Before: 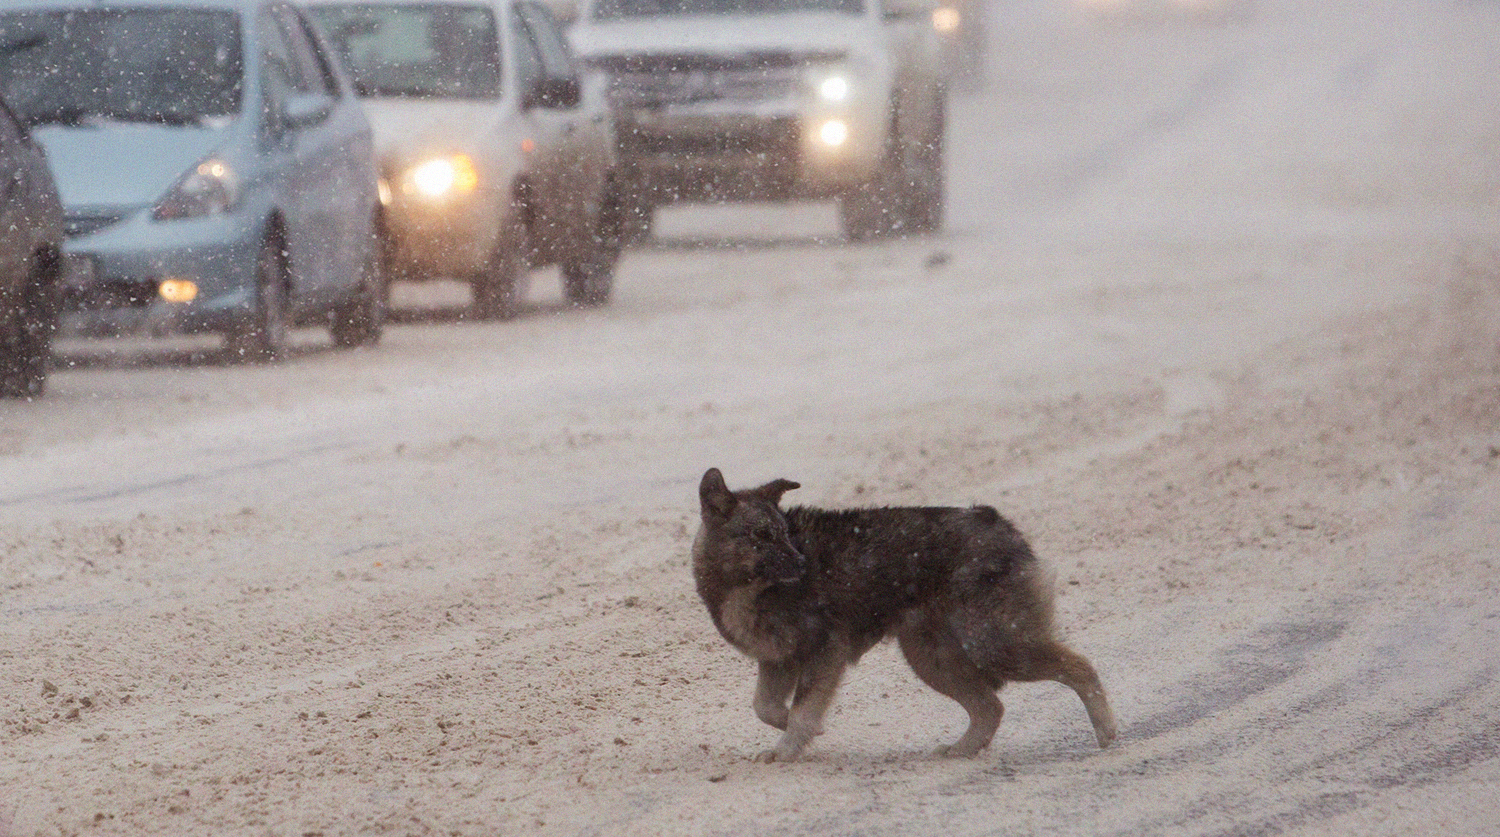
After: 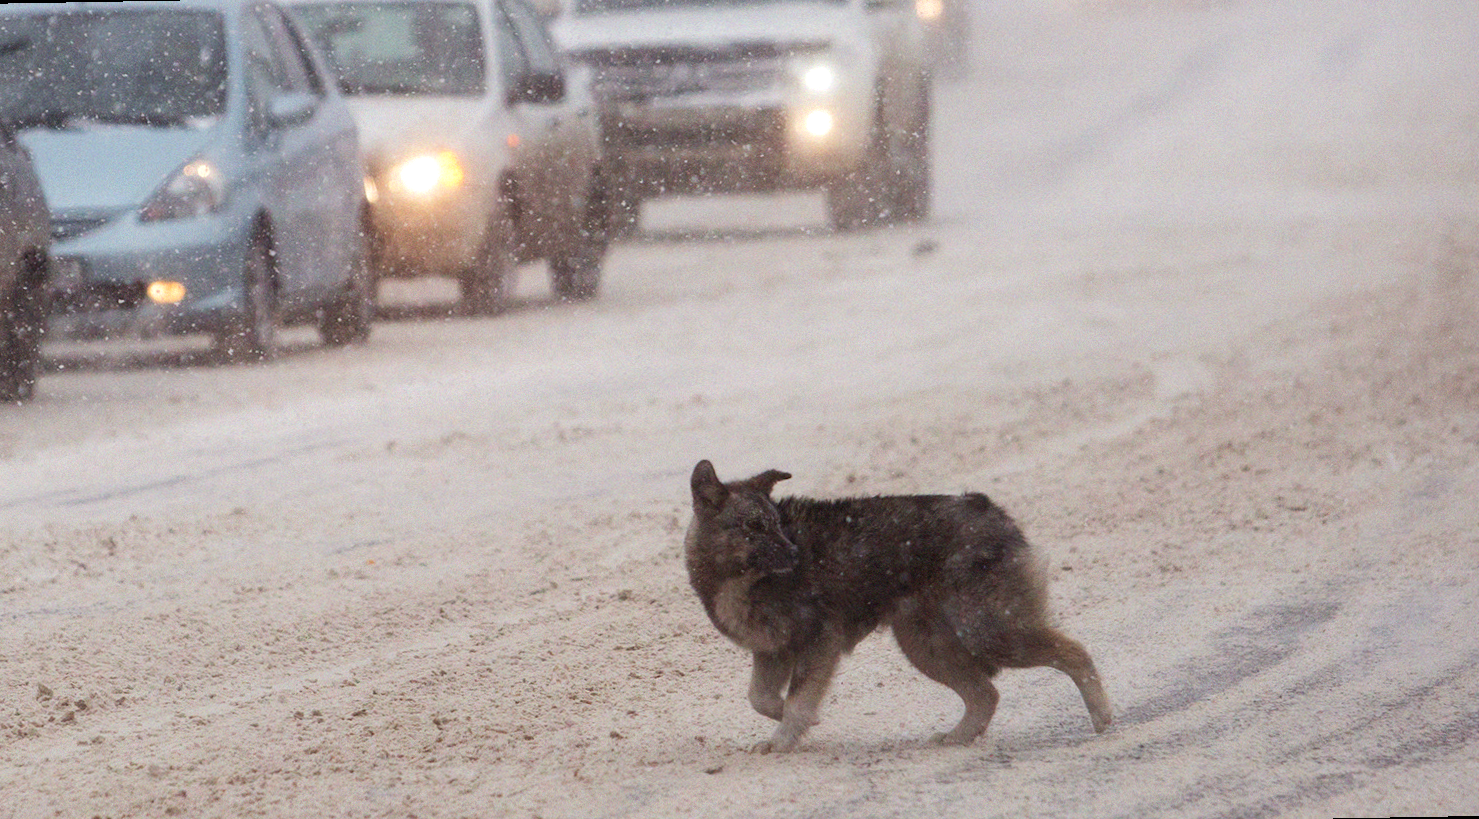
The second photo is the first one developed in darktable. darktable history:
exposure: exposure 0.2 EV, compensate highlight preservation false
rotate and perspective: rotation -1°, crop left 0.011, crop right 0.989, crop top 0.025, crop bottom 0.975
